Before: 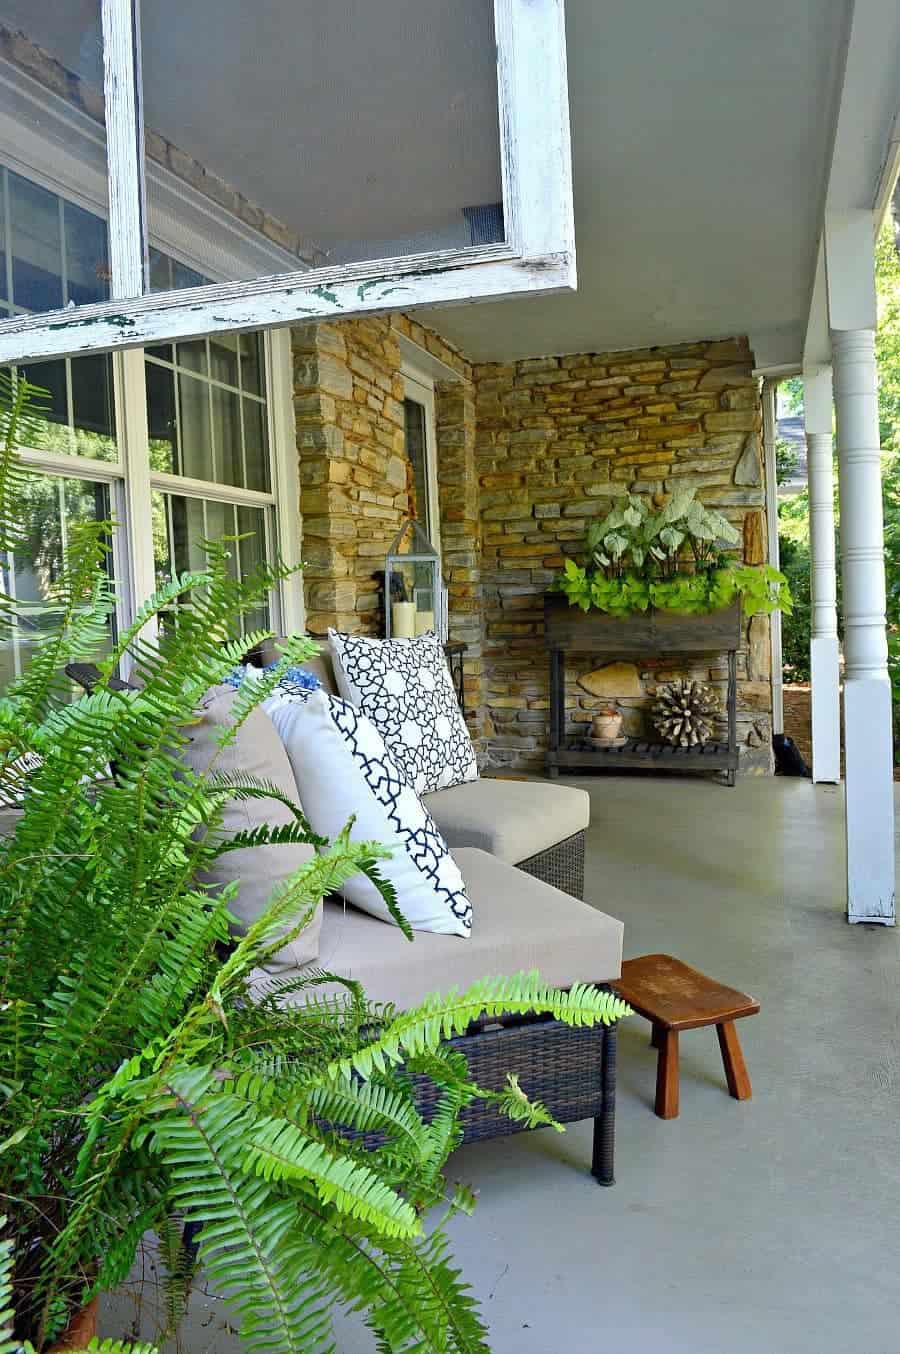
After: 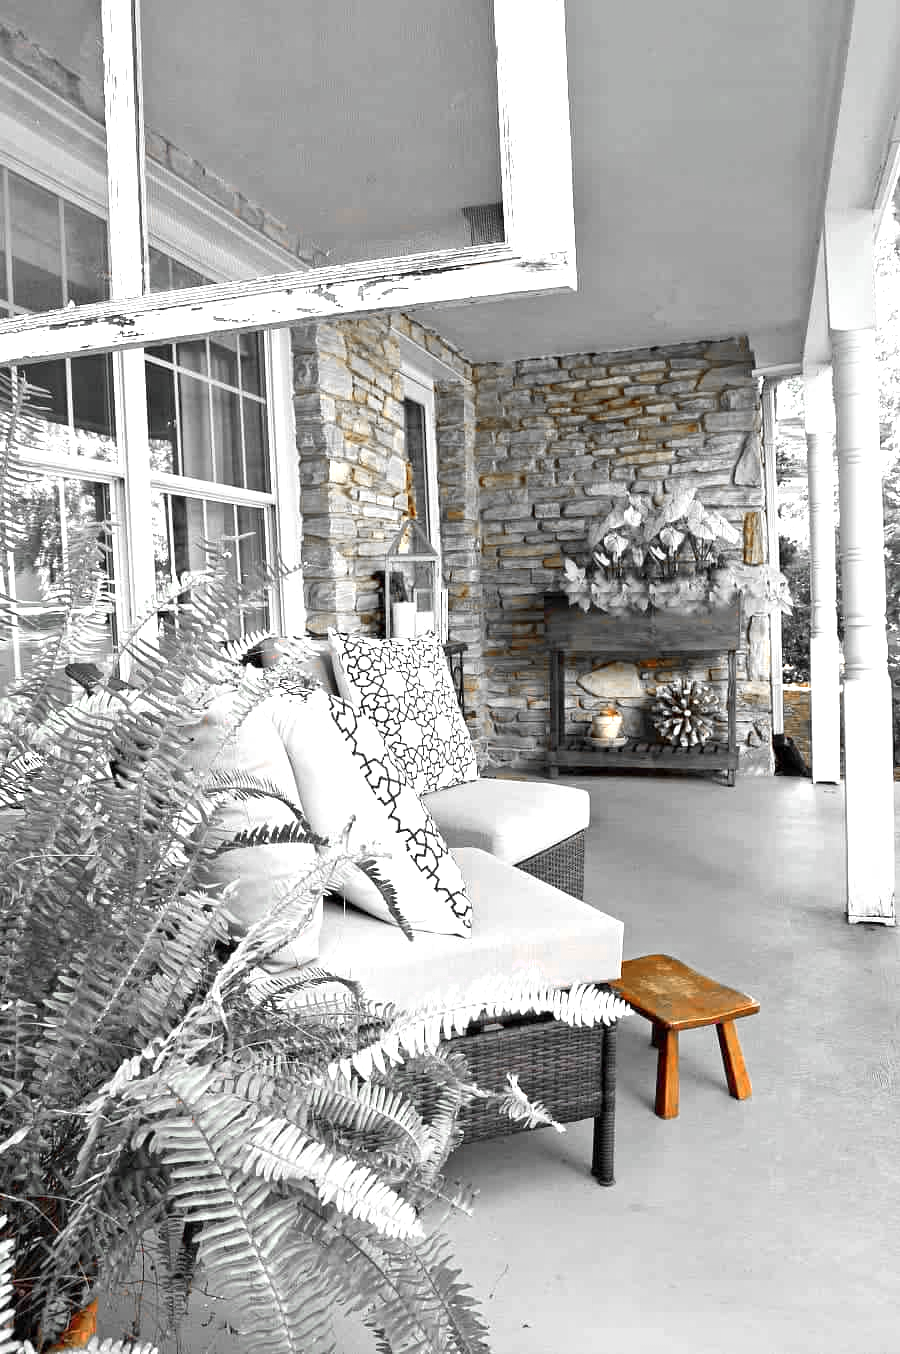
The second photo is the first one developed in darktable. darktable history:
color balance rgb: linear chroma grading › global chroma 15%, perceptual saturation grading › global saturation 30%
exposure: exposure 0.999 EV, compensate highlight preservation false
color zones: curves: ch0 [(0, 0.65) (0.096, 0.644) (0.221, 0.539) (0.429, 0.5) (0.571, 0.5) (0.714, 0.5) (0.857, 0.5) (1, 0.65)]; ch1 [(0, 0.5) (0.143, 0.5) (0.257, -0.002) (0.429, 0.04) (0.571, -0.001) (0.714, -0.015) (0.857, 0.024) (1, 0.5)]
